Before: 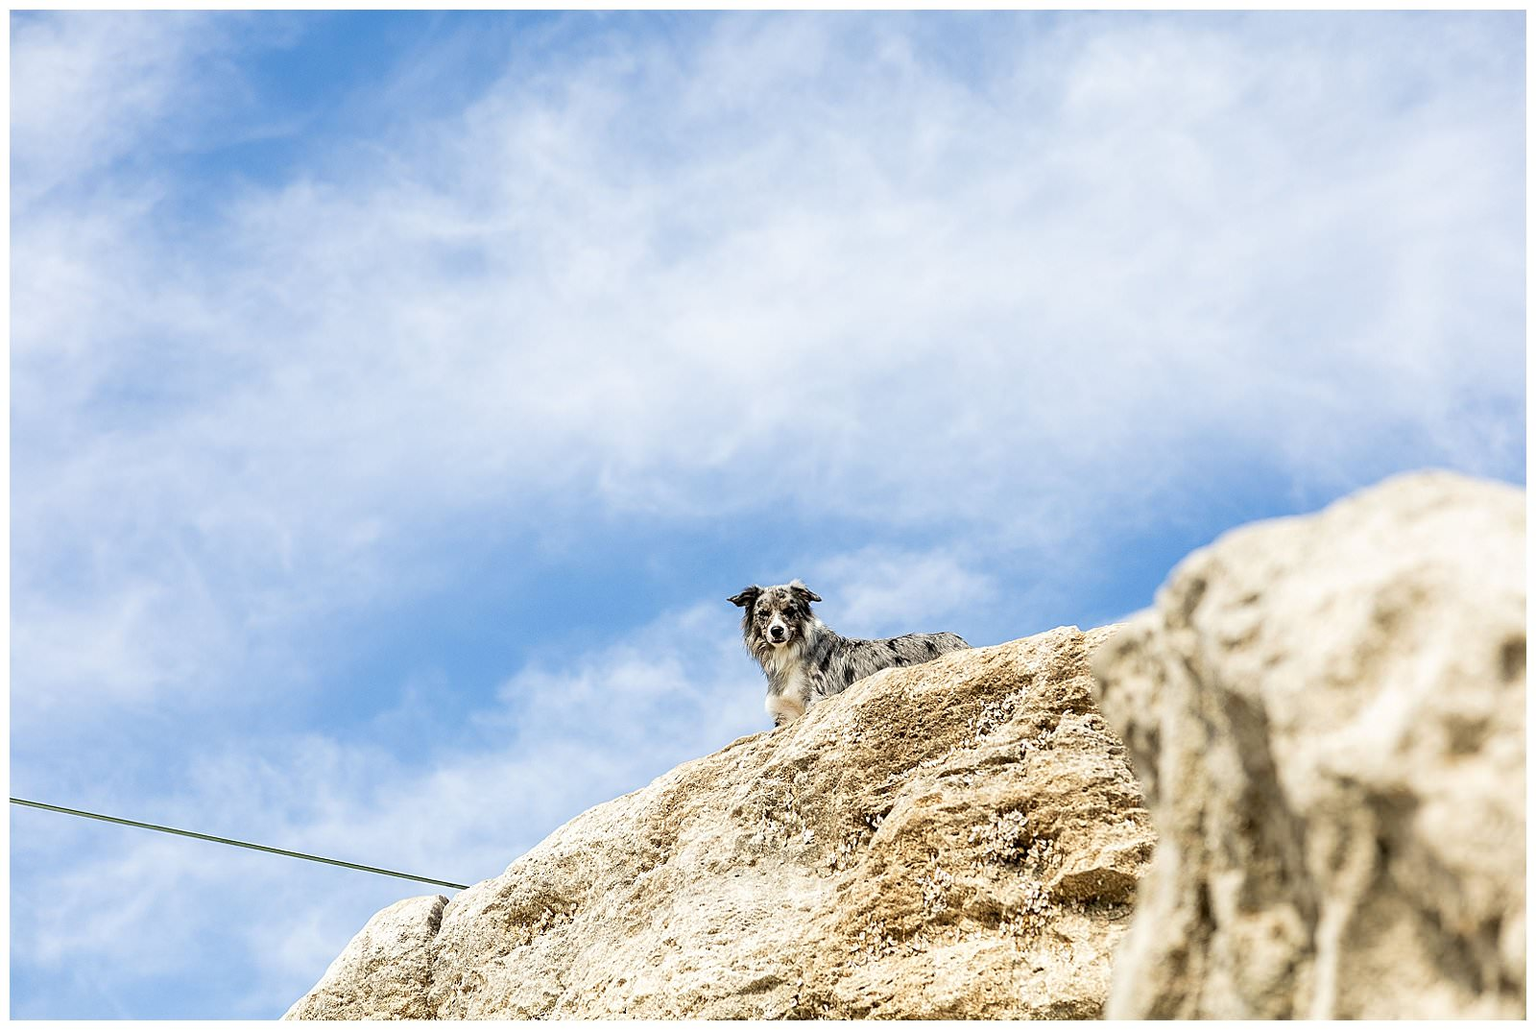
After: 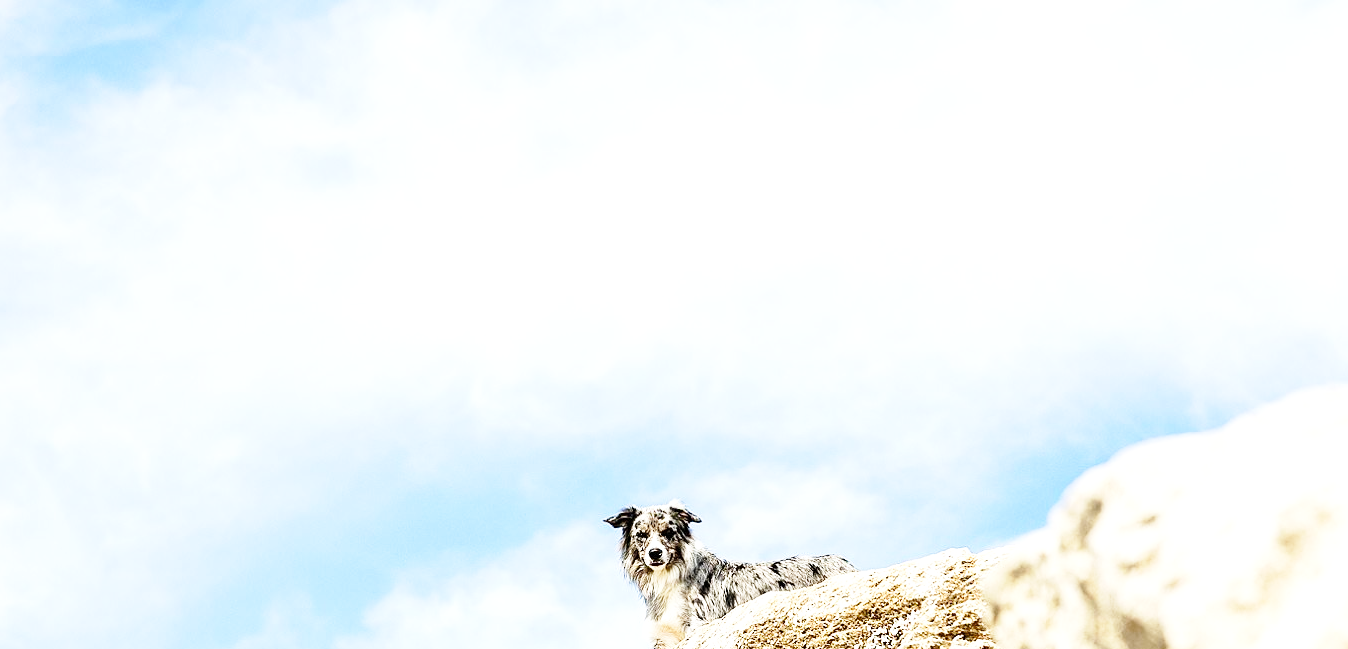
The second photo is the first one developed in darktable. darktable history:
crop and rotate: left 9.638%, top 9.725%, right 6.068%, bottom 29.733%
base curve: curves: ch0 [(0, 0) (0.028, 0.03) (0.121, 0.232) (0.46, 0.748) (0.859, 0.968) (1, 1)], preserve colors none
exposure: black level correction 0.001, exposure 0.499 EV, compensate highlight preservation false
tone equalizer: edges refinement/feathering 500, mask exposure compensation -1.57 EV, preserve details guided filter
